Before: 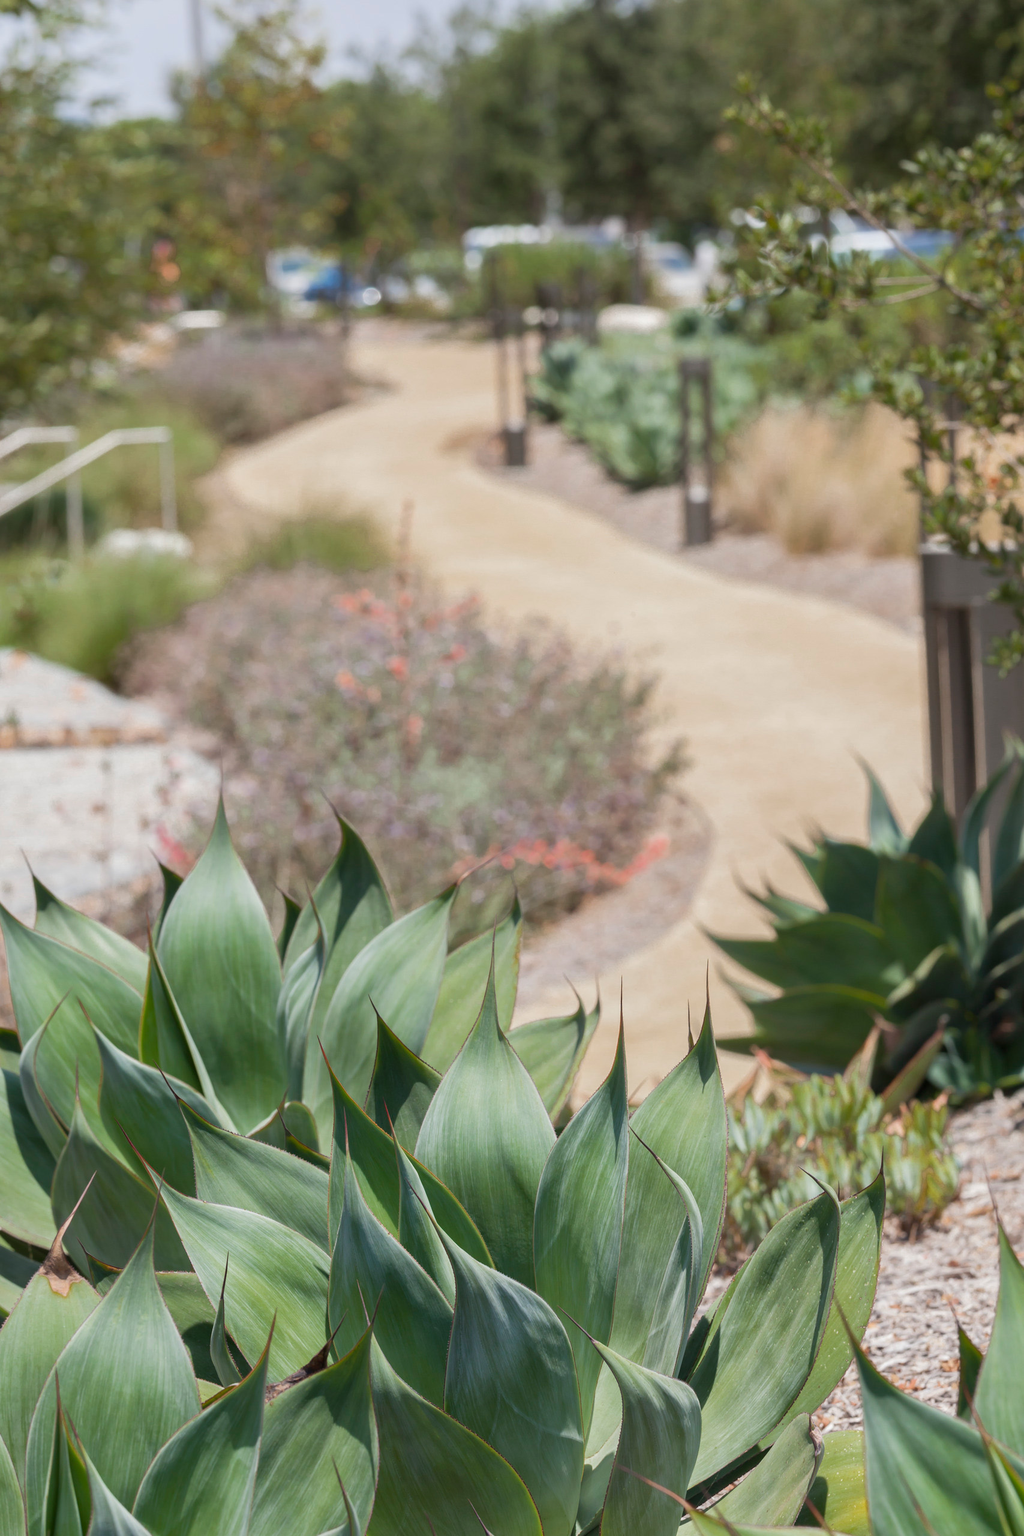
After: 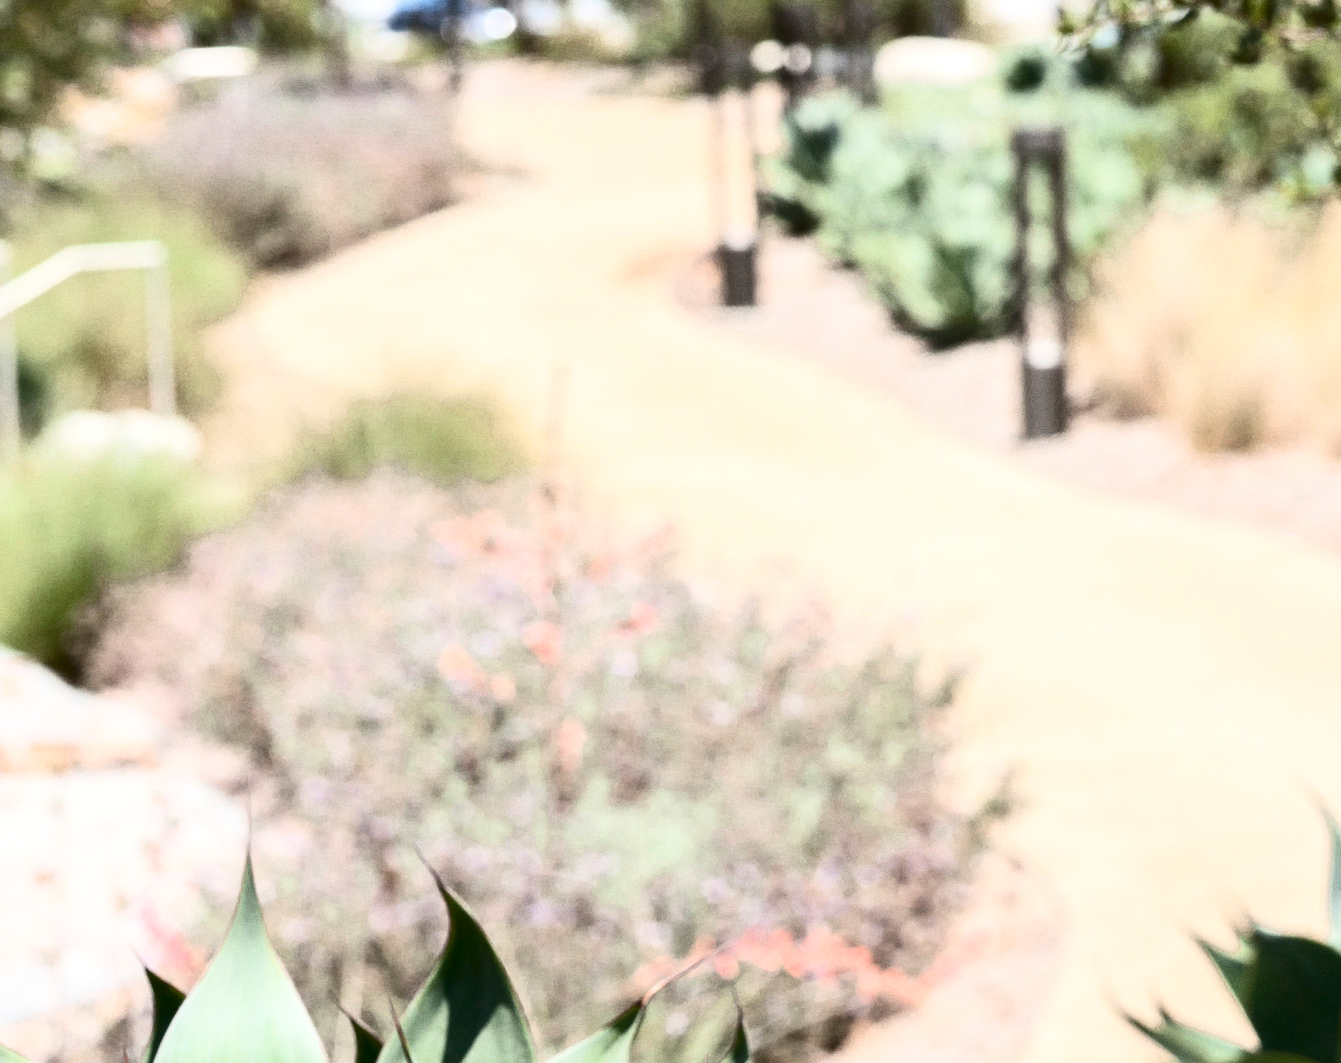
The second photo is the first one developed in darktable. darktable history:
grain: coarseness 7.08 ISO, strength 21.67%, mid-tones bias 59.58%
contrast brightness saturation: contrast 0.5, saturation -0.1
crop: left 7.036%, top 18.398%, right 14.379%, bottom 40.043%
exposure: black level correction 0.001, exposure 0.5 EV, compensate exposure bias true, compensate highlight preservation false
